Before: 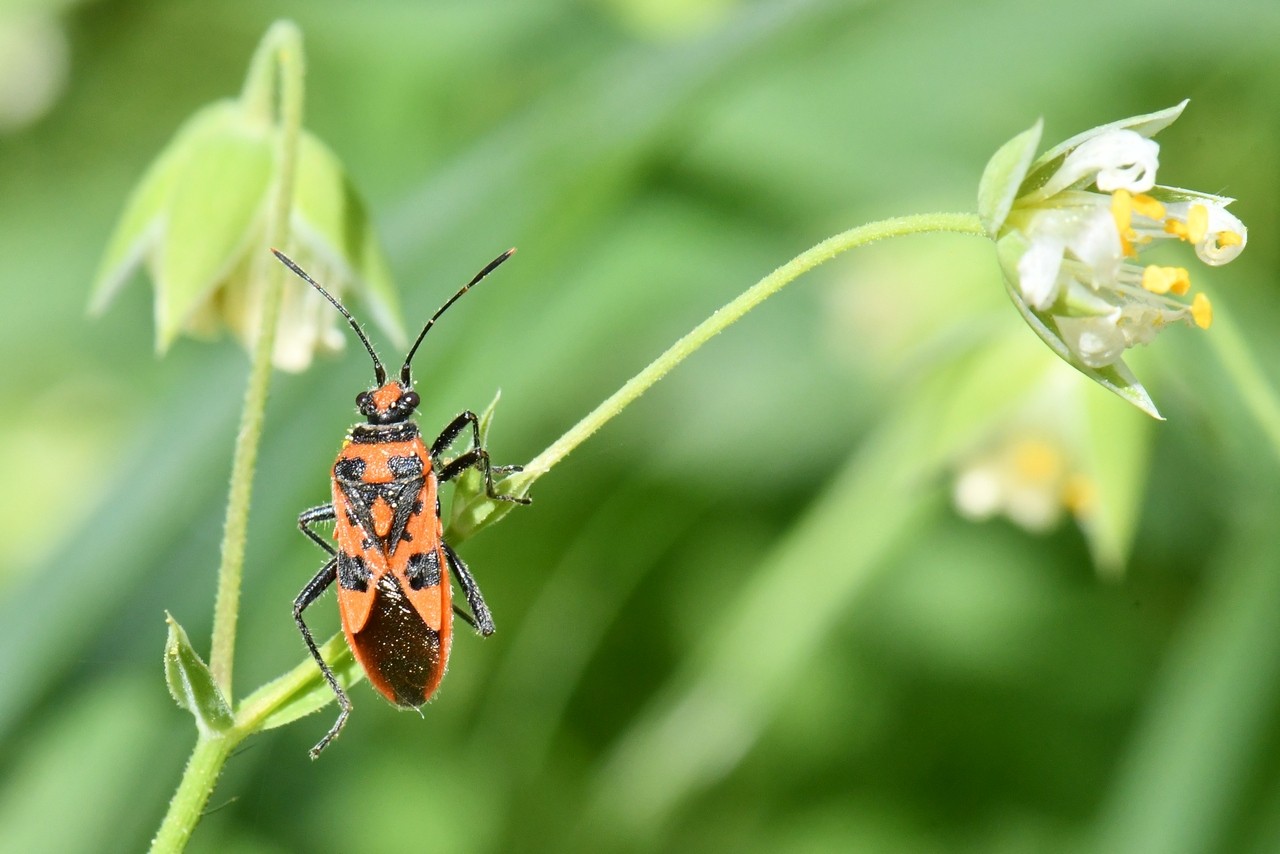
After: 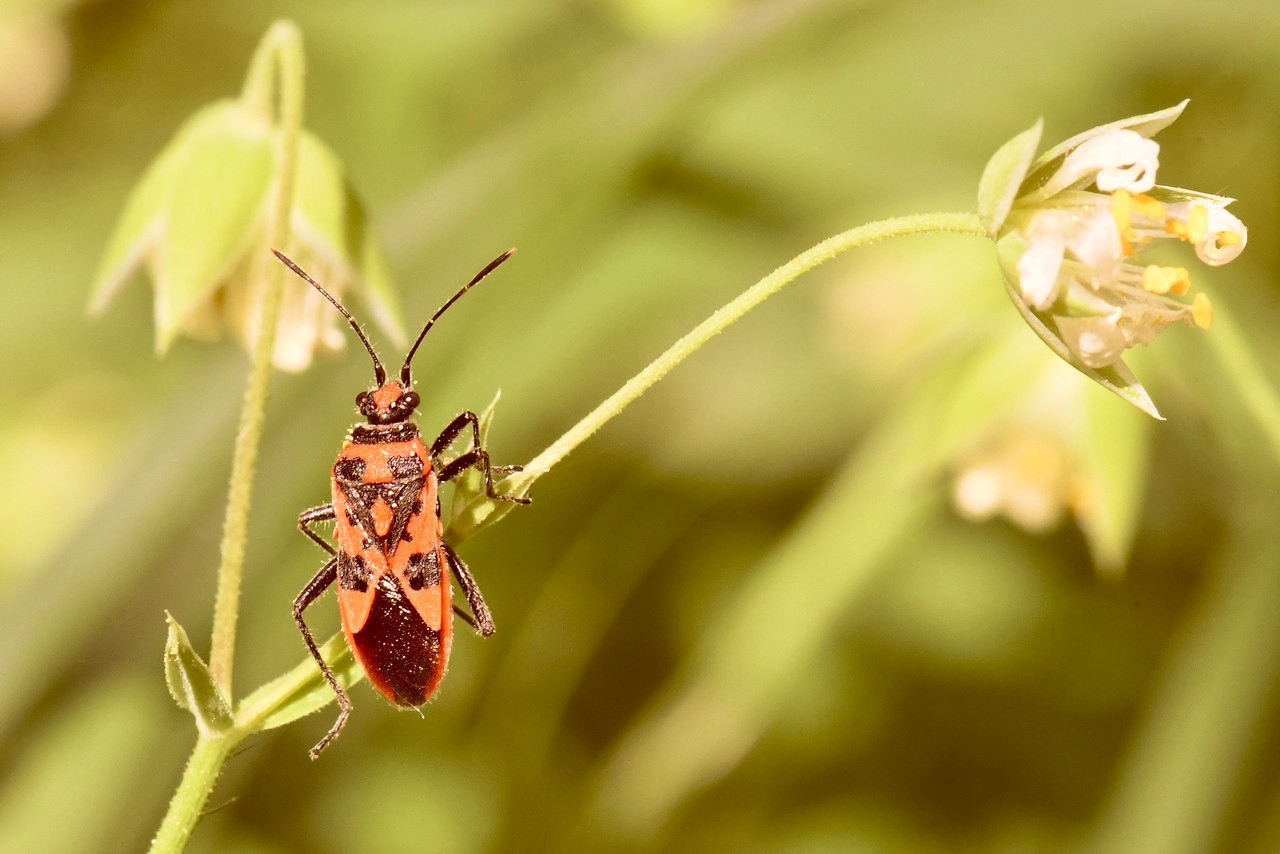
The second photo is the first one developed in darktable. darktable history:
color correction: highlights a* 9.39, highlights b* 8.54, shadows a* 39.52, shadows b* 39.5, saturation 0.809
velvia: strength 45.5%
